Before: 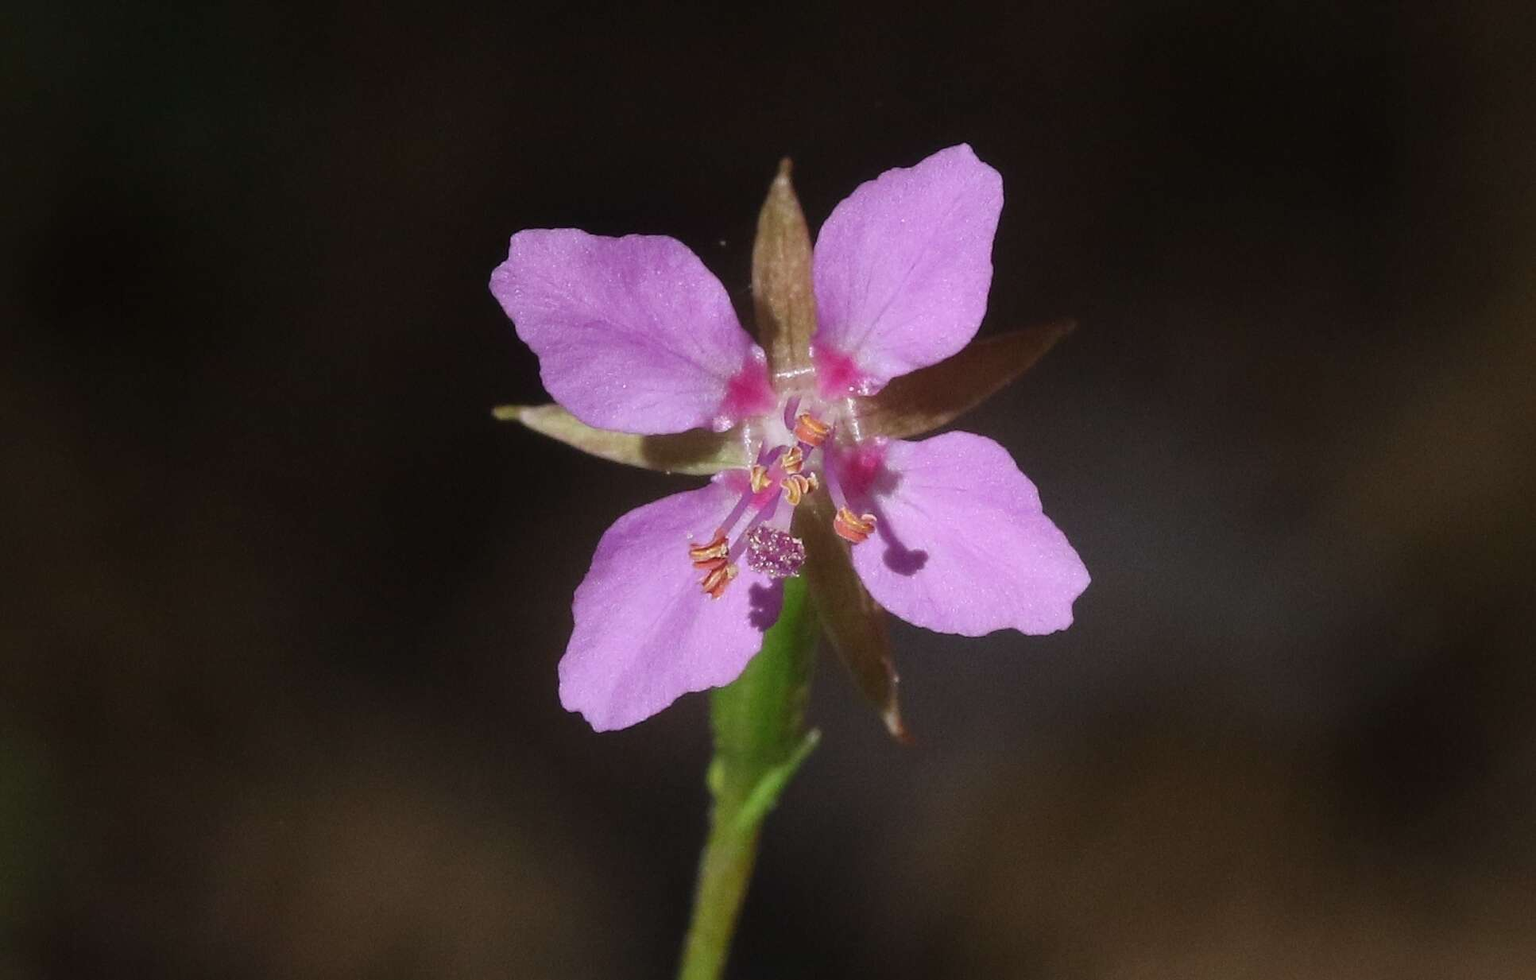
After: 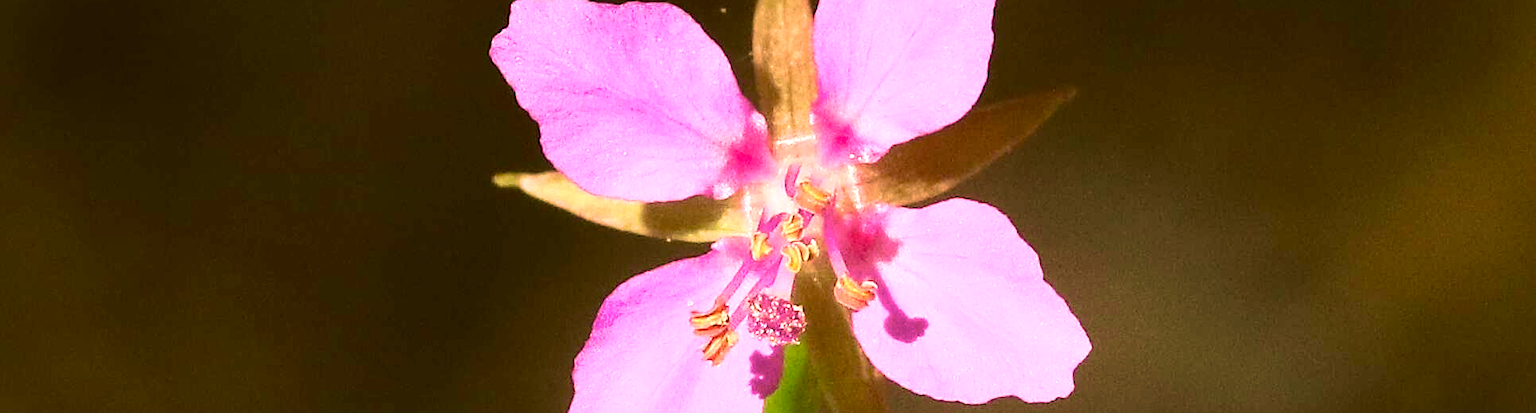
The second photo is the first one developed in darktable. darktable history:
crop and rotate: top 23.764%, bottom 33.991%
sharpen: on, module defaults
velvia: strength 74.71%
exposure: black level correction 0, exposure 0.891 EV, compensate exposure bias true, compensate highlight preservation false
color correction: highlights a* 8.82, highlights b* 15.53, shadows a* -0.595, shadows b* 26.72
contrast brightness saturation: contrast 0.196, brightness 0.17, saturation 0.218
